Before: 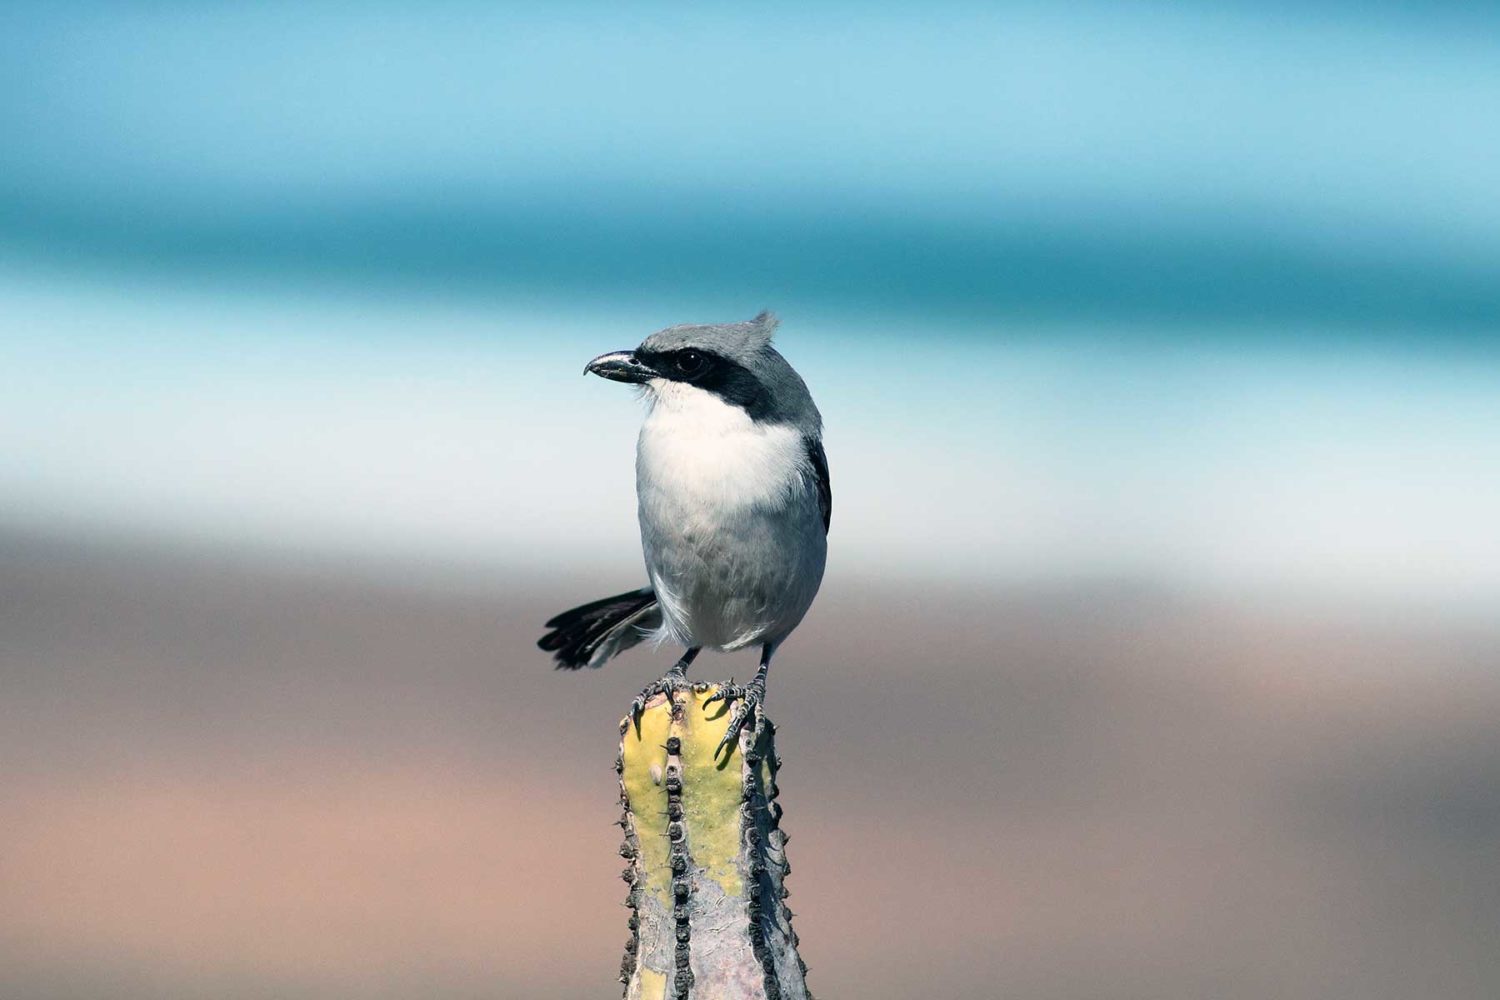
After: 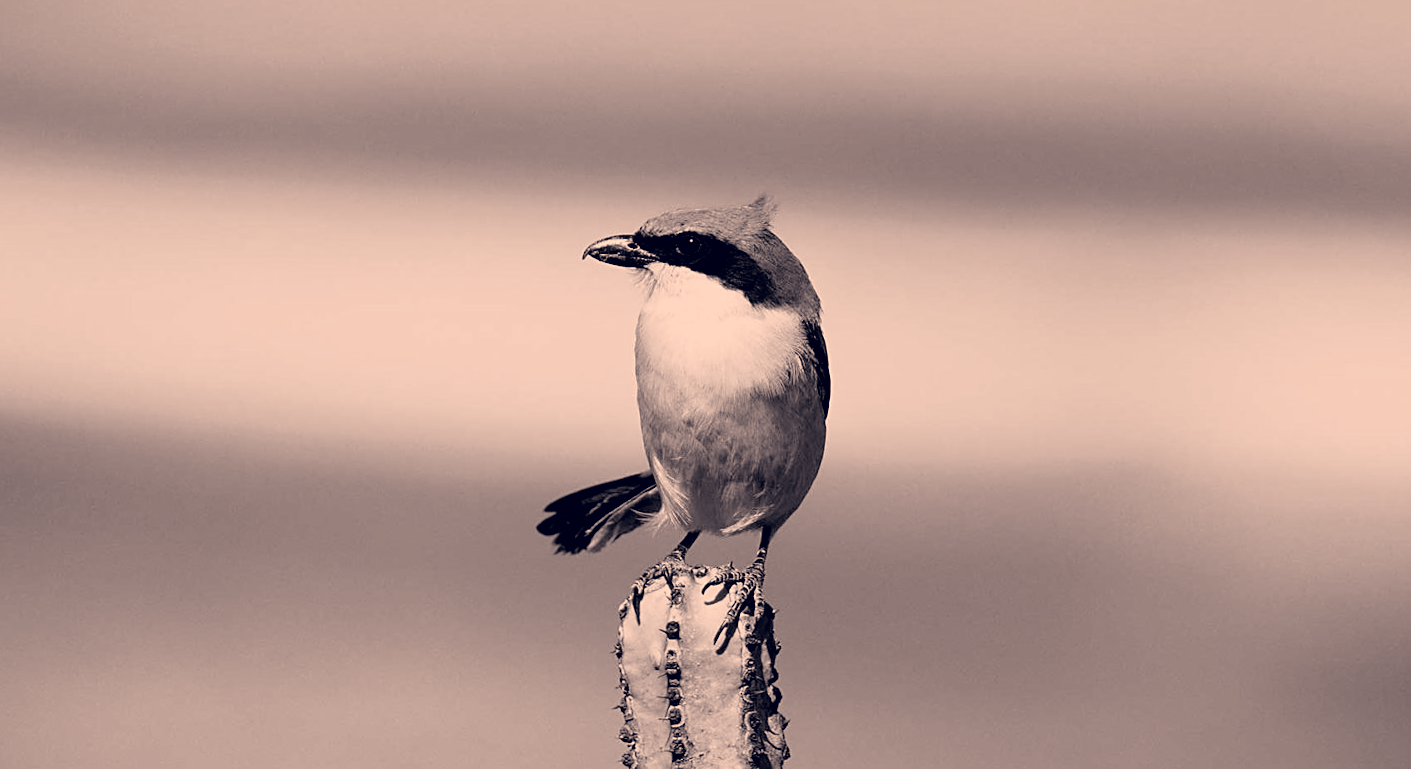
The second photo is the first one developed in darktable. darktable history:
sharpen: on, module defaults
color correction: highlights a* 20.17, highlights b* 27.89, shadows a* 3.36, shadows b* -17.12, saturation 0.735
crop and rotate: angle 0.084°, top 11.533%, right 5.669%, bottom 11.321%
tone equalizer: smoothing 1
contrast brightness saturation: saturation -0.057
filmic rgb: black relative exposure -5.82 EV, white relative exposure 3.4 EV, hardness 3.67
color calibration: output gray [0.714, 0.278, 0, 0], illuminant custom, x 0.392, y 0.392, temperature 3880.08 K, saturation algorithm version 1 (2020)
